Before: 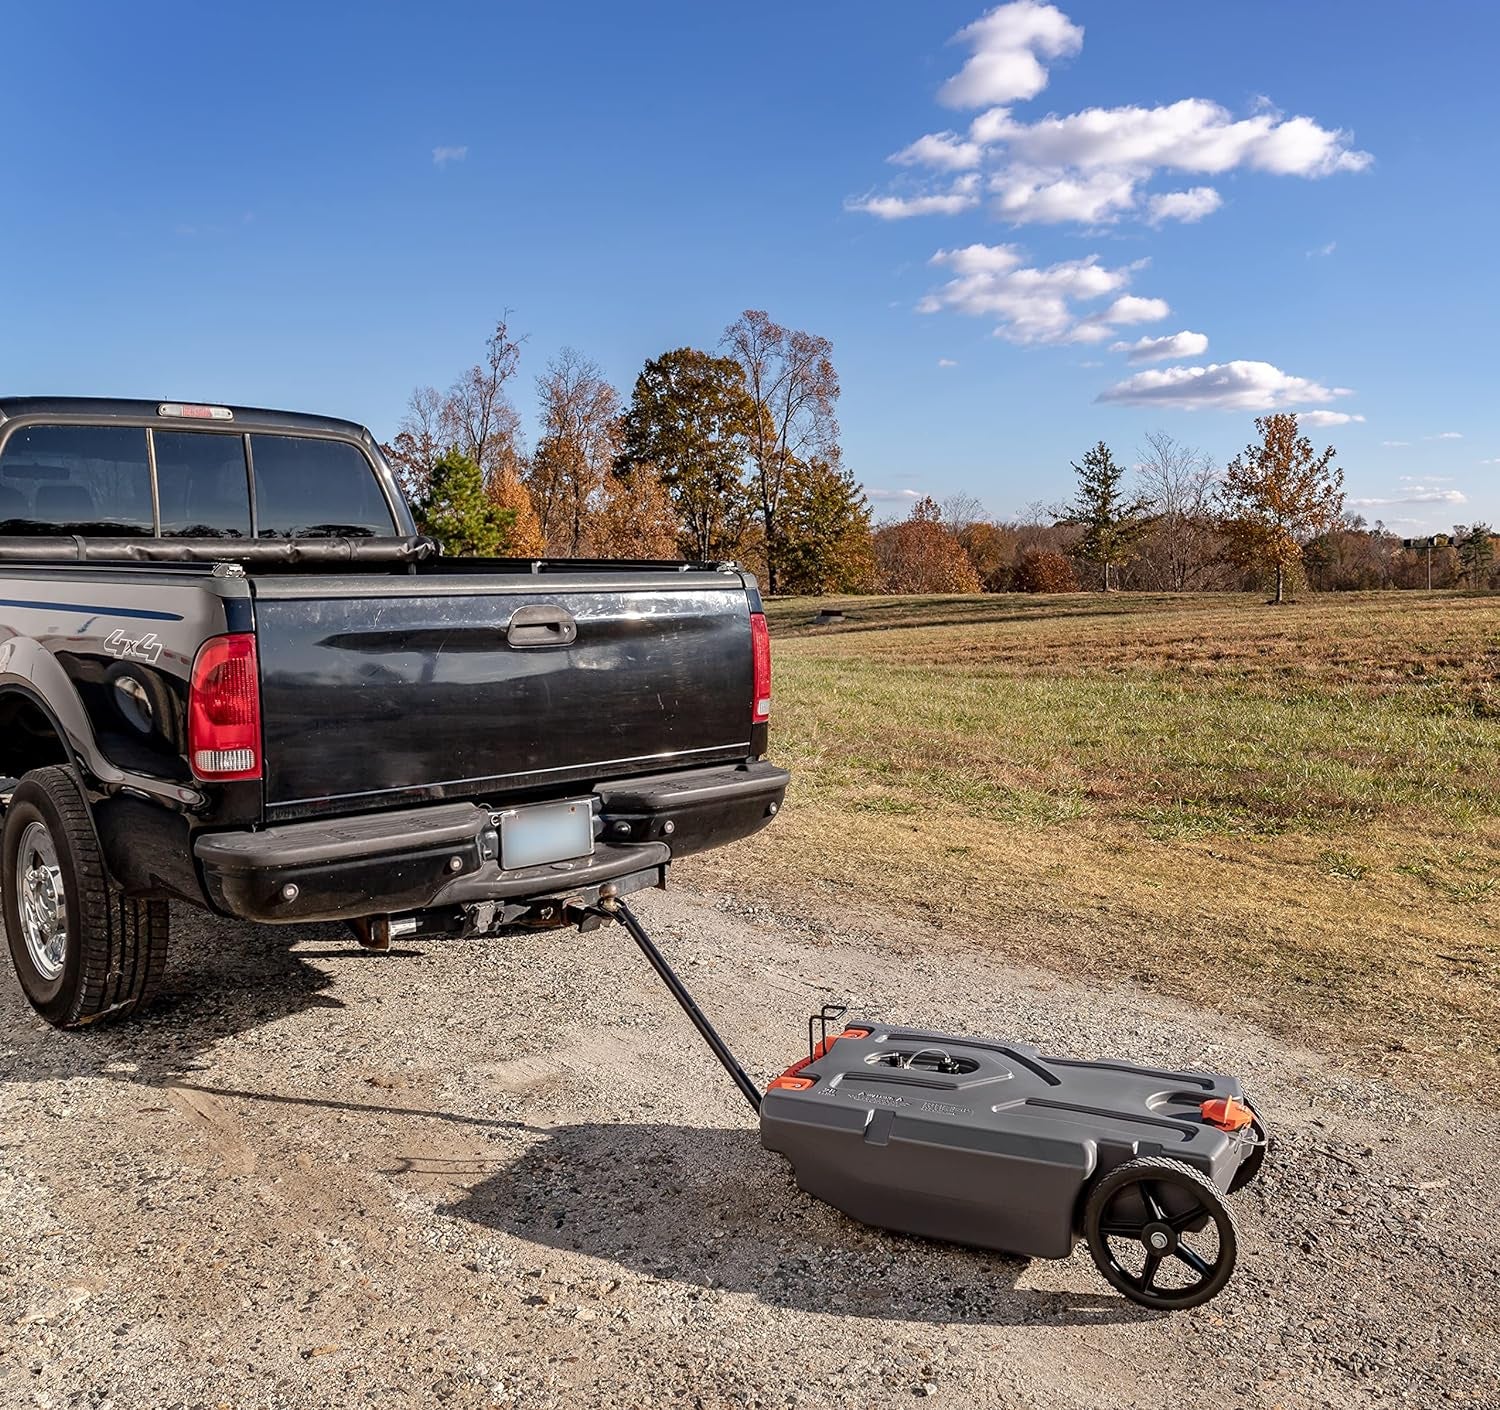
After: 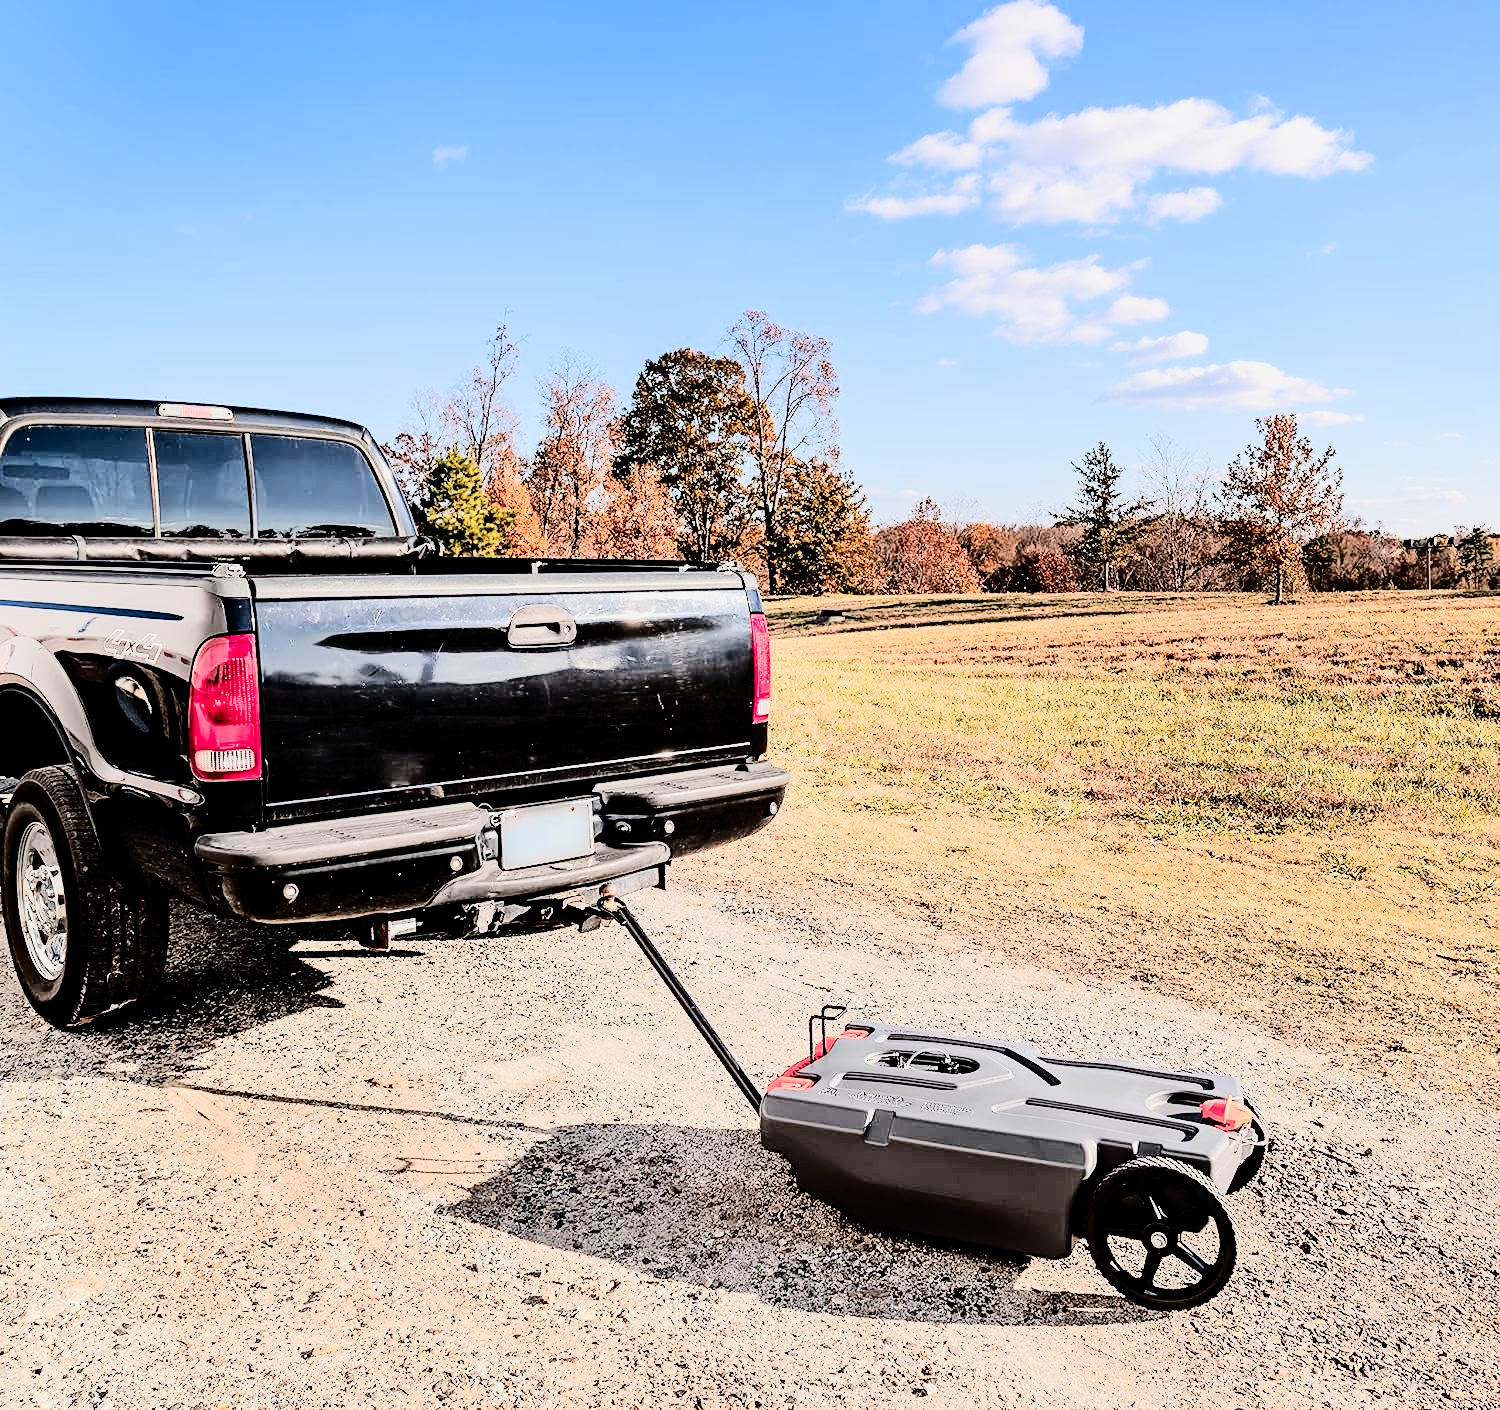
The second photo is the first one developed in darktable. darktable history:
tone equalizer: -7 EV 0.162 EV, -6 EV 0.593 EV, -5 EV 1.15 EV, -4 EV 1.32 EV, -3 EV 1.13 EV, -2 EV 0.6 EV, -1 EV 0.155 EV, edges refinement/feathering 500, mask exposure compensation -1.57 EV, preserve details no
filmic rgb: black relative exposure -5.06 EV, white relative exposure 3.97 EV, hardness 2.89, contrast 1.391, highlights saturation mix -20.91%
color zones: curves: ch1 [(0.29, 0.492) (0.373, 0.185) (0.509, 0.481)]; ch2 [(0.25, 0.462) (0.749, 0.457)]
tone curve: curves: ch0 [(0, 0) (0.003, 0.002) (0.011, 0.006) (0.025, 0.014) (0.044, 0.02) (0.069, 0.027) (0.1, 0.036) (0.136, 0.05) (0.177, 0.081) (0.224, 0.118) (0.277, 0.183) (0.335, 0.262) (0.399, 0.351) (0.468, 0.456) (0.543, 0.571) (0.623, 0.692) (0.709, 0.795) (0.801, 0.88) (0.898, 0.948) (1, 1)], color space Lab, independent channels, preserve colors none
